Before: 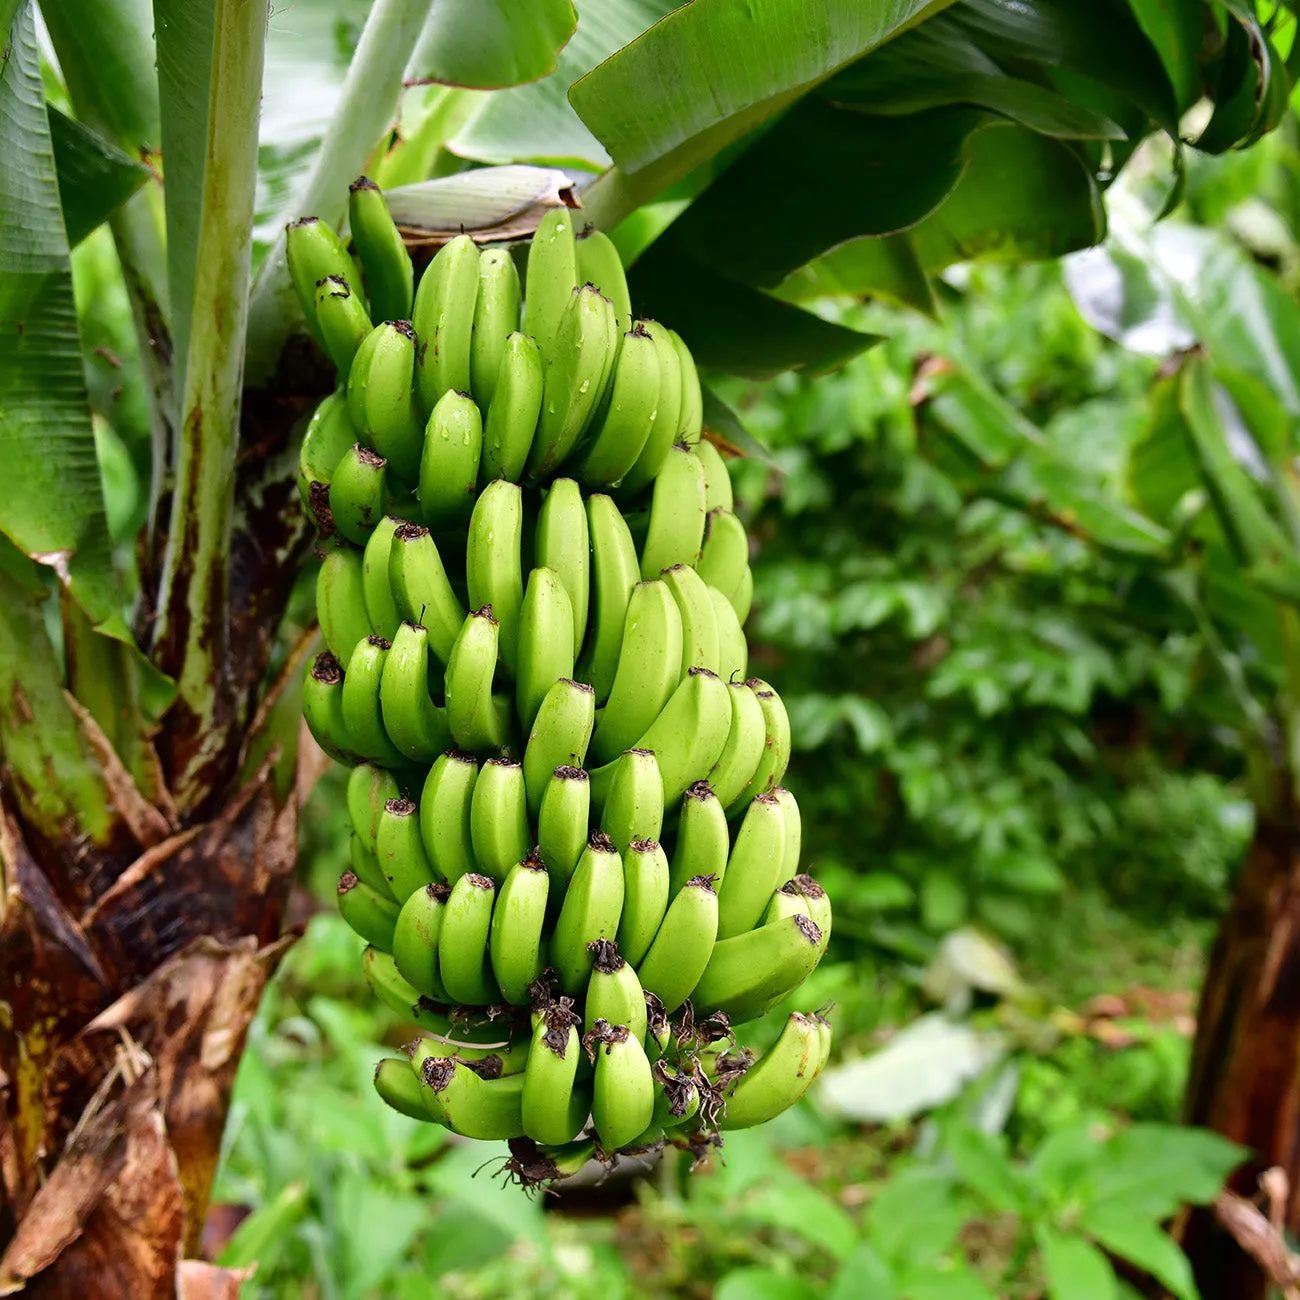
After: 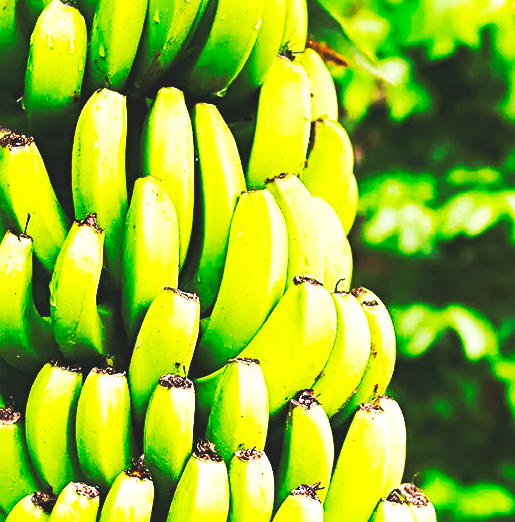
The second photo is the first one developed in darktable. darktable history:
base curve: curves: ch0 [(0, 0.015) (0.085, 0.116) (0.134, 0.298) (0.19, 0.545) (0.296, 0.764) (0.599, 0.982) (1, 1)], preserve colors none
crop: left 30.412%, top 30.089%, right 29.962%, bottom 29.703%
color balance rgb: highlights gain › chroma 2.034%, highlights gain › hue 63.73°, linear chroma grading › shadows -10.562%, linear chroma grading › global chroma 20.544%, perceptual saturation grading › global saturation 0.395%, saturation formula JzAzBz (2021)
sharpen: radius 3.983
